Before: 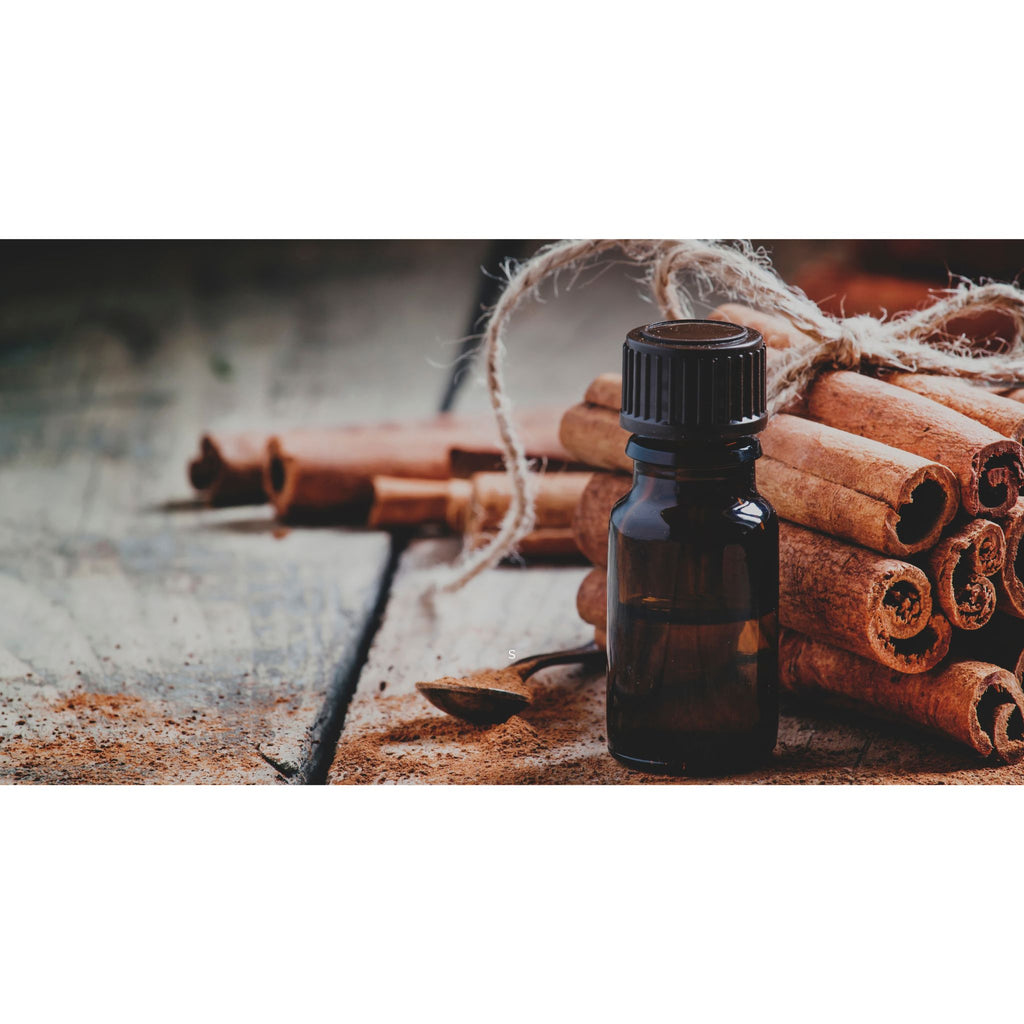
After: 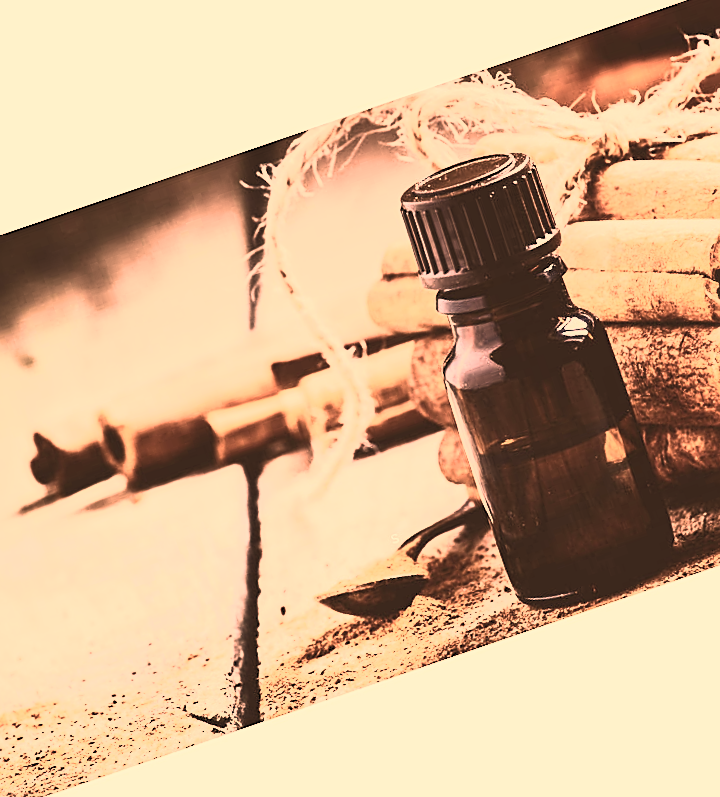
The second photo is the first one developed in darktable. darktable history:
velvia: on, module defaults
crop and rotate: angle 18.89°, left 6.737%, right 3.861%, bottom 1.086%
color balance rgb: power › luminance 9.944%, power › chroma 2.811%, power › hue 57.72°, perceptual saturation grading › global saturation 0.142%, global vibrance 20%
color correction: highlights a* 39.71, highlights b* 39.59, saturation 0.688
sharpen: on, module defaults
tone equalizer: -8 EV -0.539 EV, -7 EV -0.319 EV, -6 EV -0.091 EV, -5 EV 0.394 EV, -4 EV 0.989 EV, -3 EV 0.796 EV, -2 EV -0.013 EV, -1 EV 0.131 EV, +0 EV -0.029 EV, edges refinement/feathering 500, mask exposure compensation -1.57 EV, preserve details no
contrast brightness saturation: contrast 0.57, brightness 0.575, saturation -0.334
